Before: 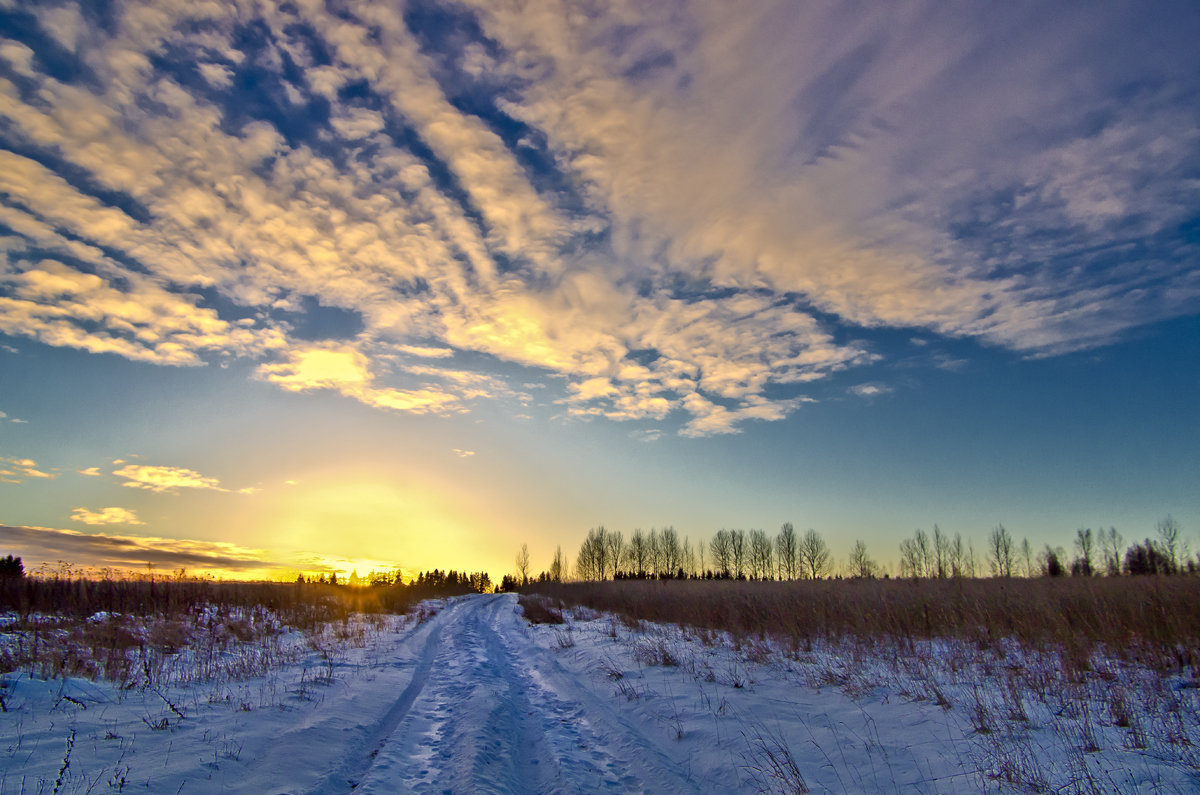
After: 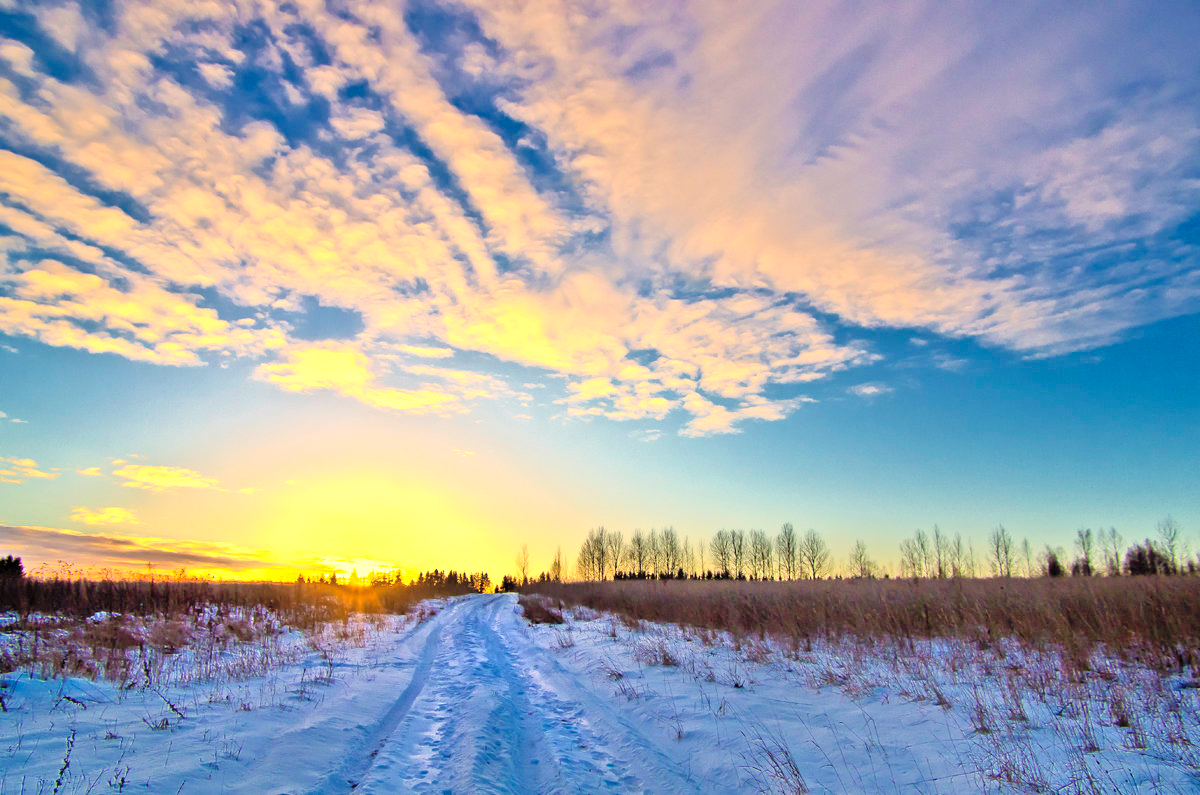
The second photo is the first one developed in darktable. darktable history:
tone equalizer: -8 EV -0.397 EV, -7 EV -0.417 EV, -6 EV -0.352 EV, -5 EV -0.255 EV, -3 EV 0.215 EV, -2 EV 0.317 EV, -1 EV 0.376 EV, +0 EV 0.405 EV
contrast brightness saturation: contrast 0.098, brightness 0.299, saturation 0.147
